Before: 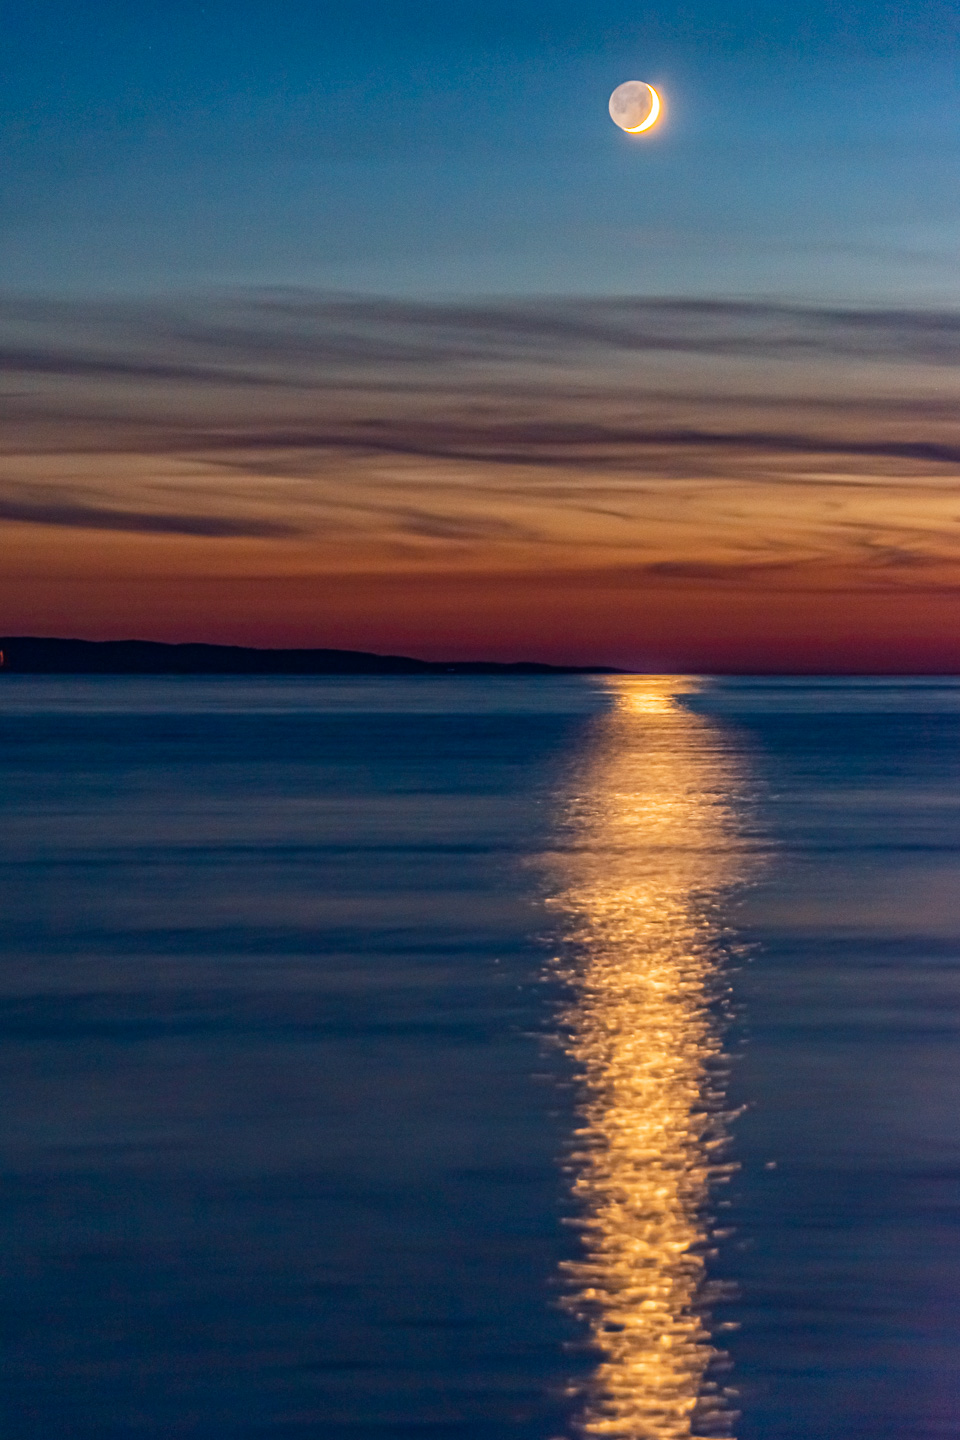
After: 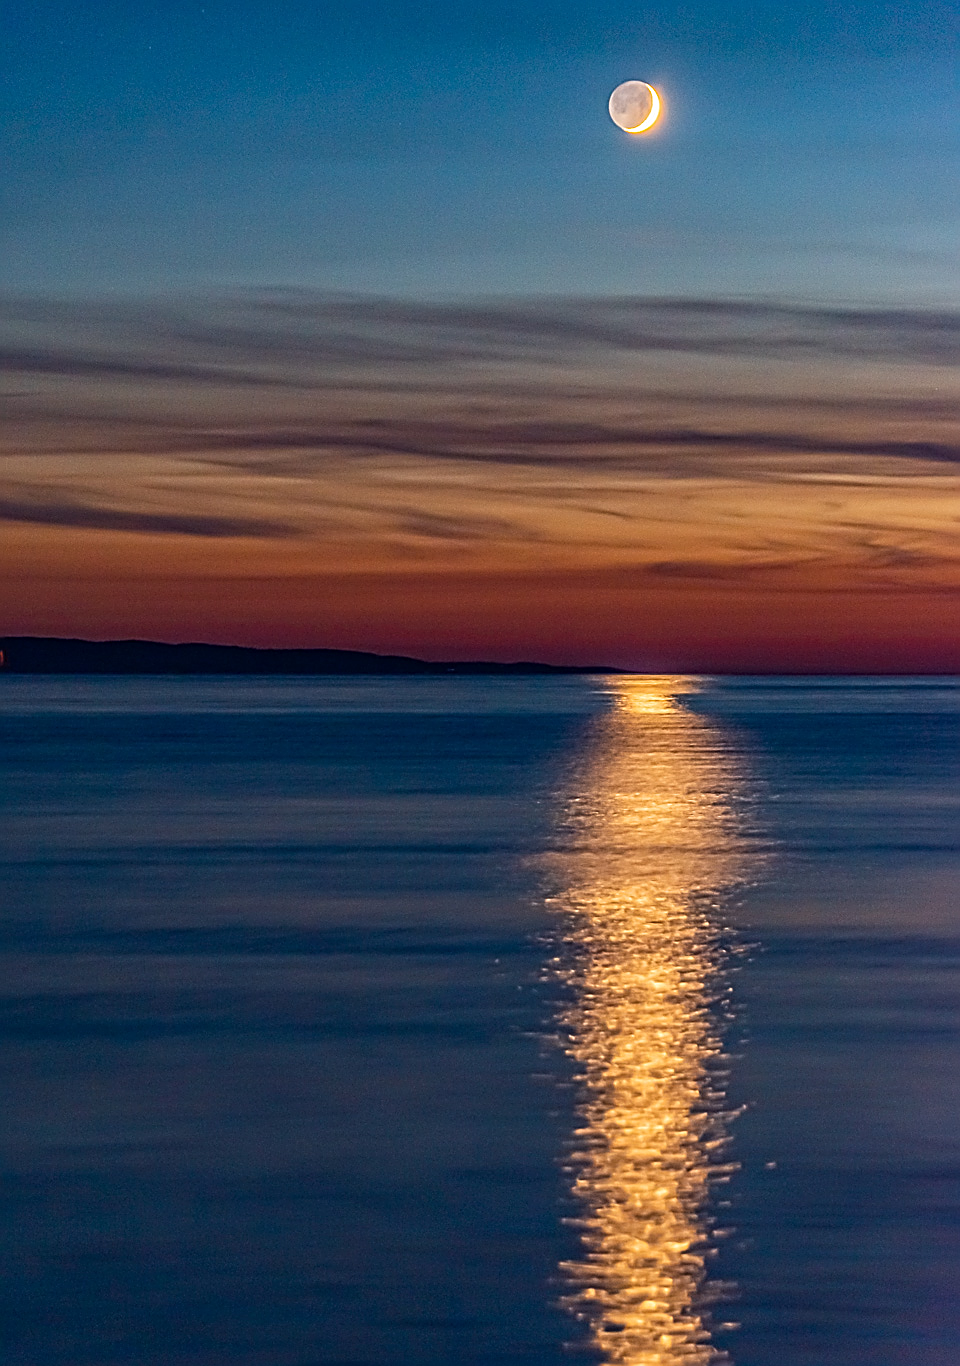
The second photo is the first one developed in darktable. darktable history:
sharpen: amount 1
crop and rotate: top 0%, bottom 5.097%
